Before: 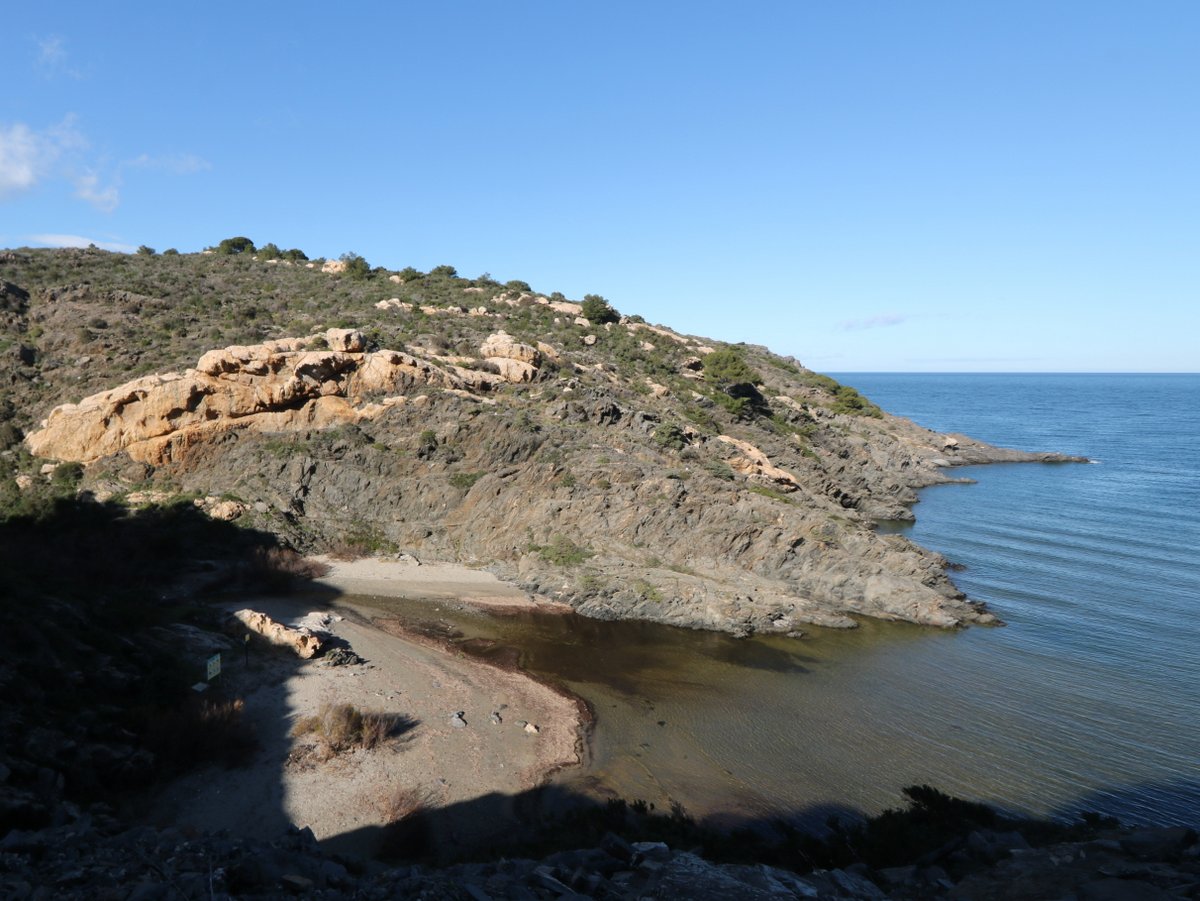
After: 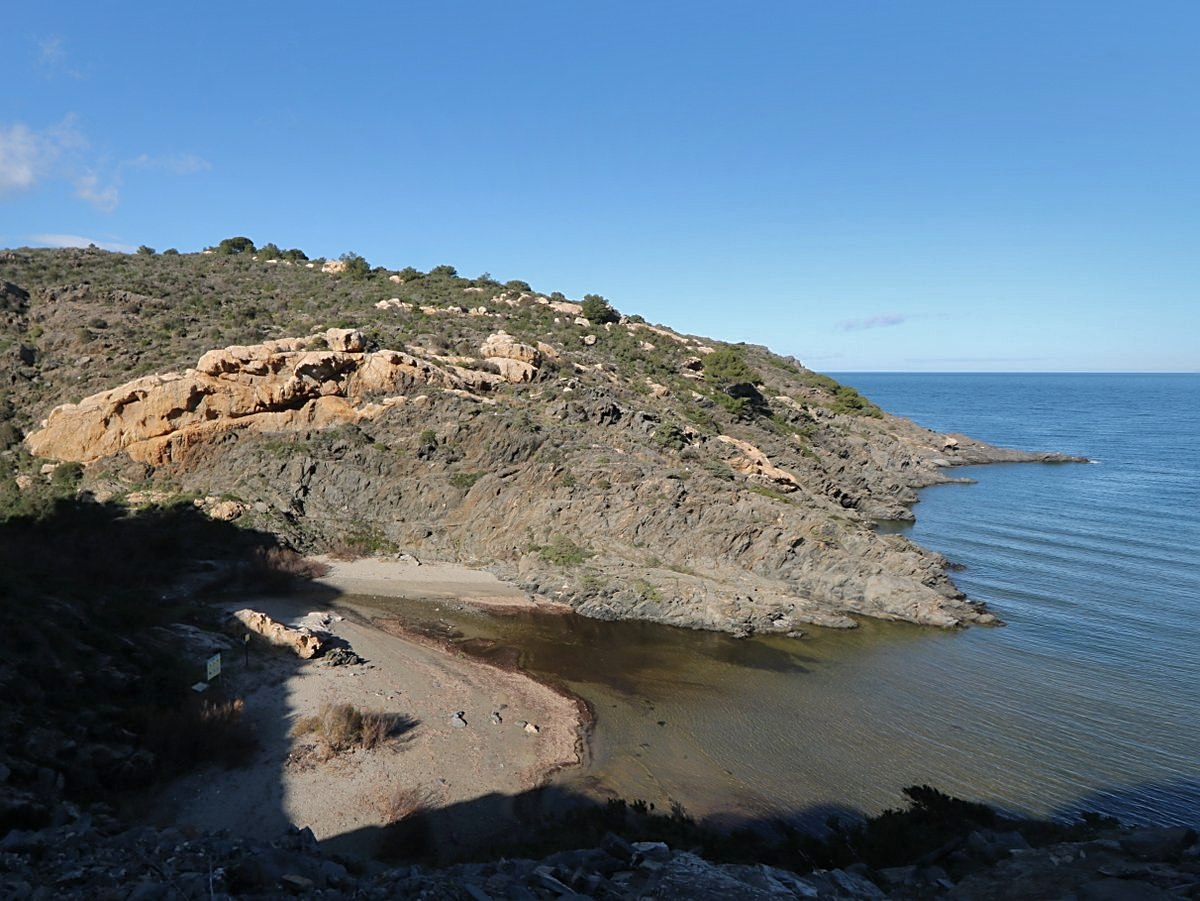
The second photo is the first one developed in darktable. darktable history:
sharpen: on, module defaults
shadows and highlights: shadows 40, highlights -60
